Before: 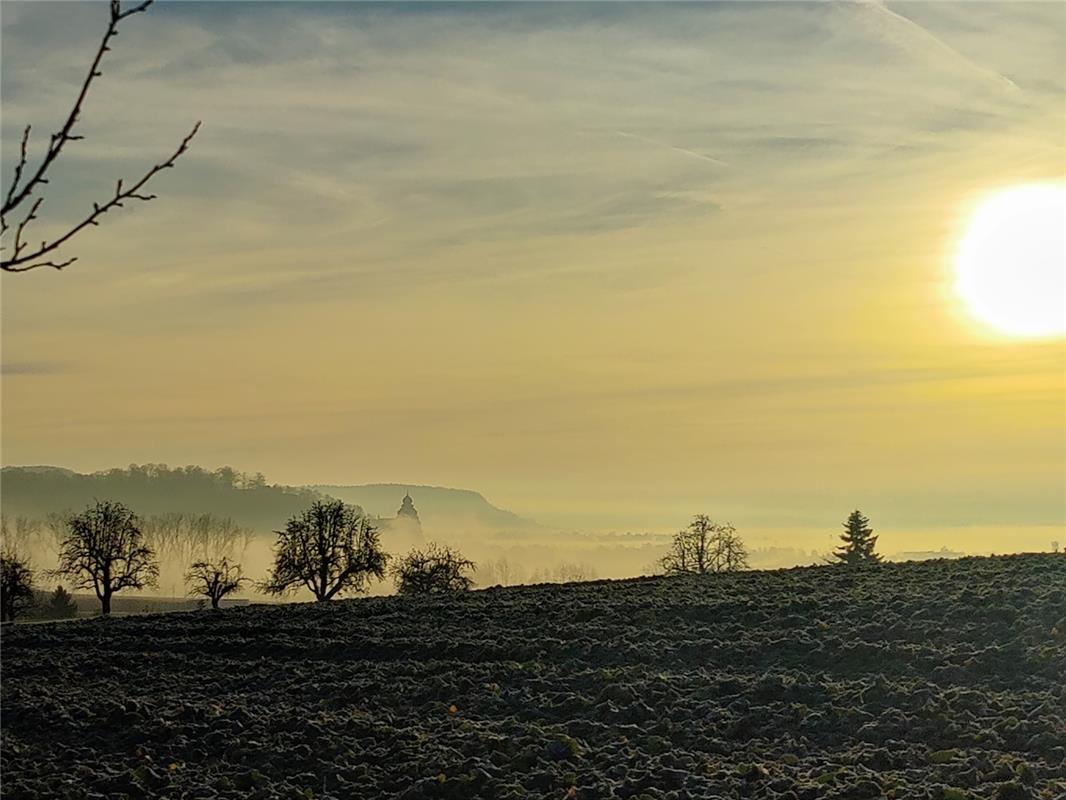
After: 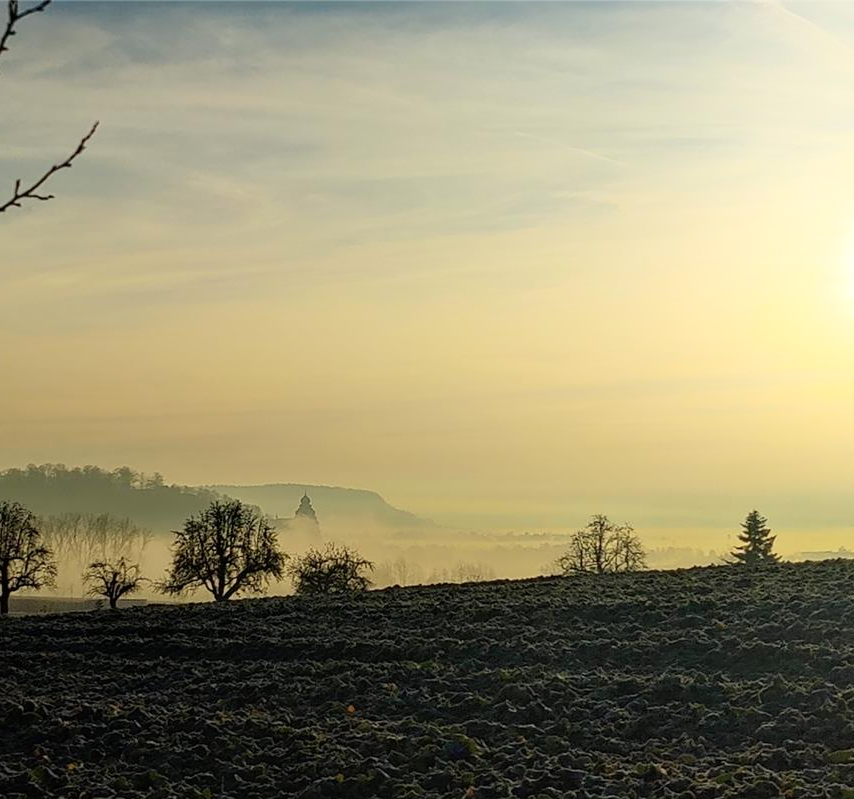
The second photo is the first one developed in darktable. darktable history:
crop and rotate: left 9.613%, right 10.214%
shadows and highlights: shadows -20.91, highlights 98.6, soften with gaussian
